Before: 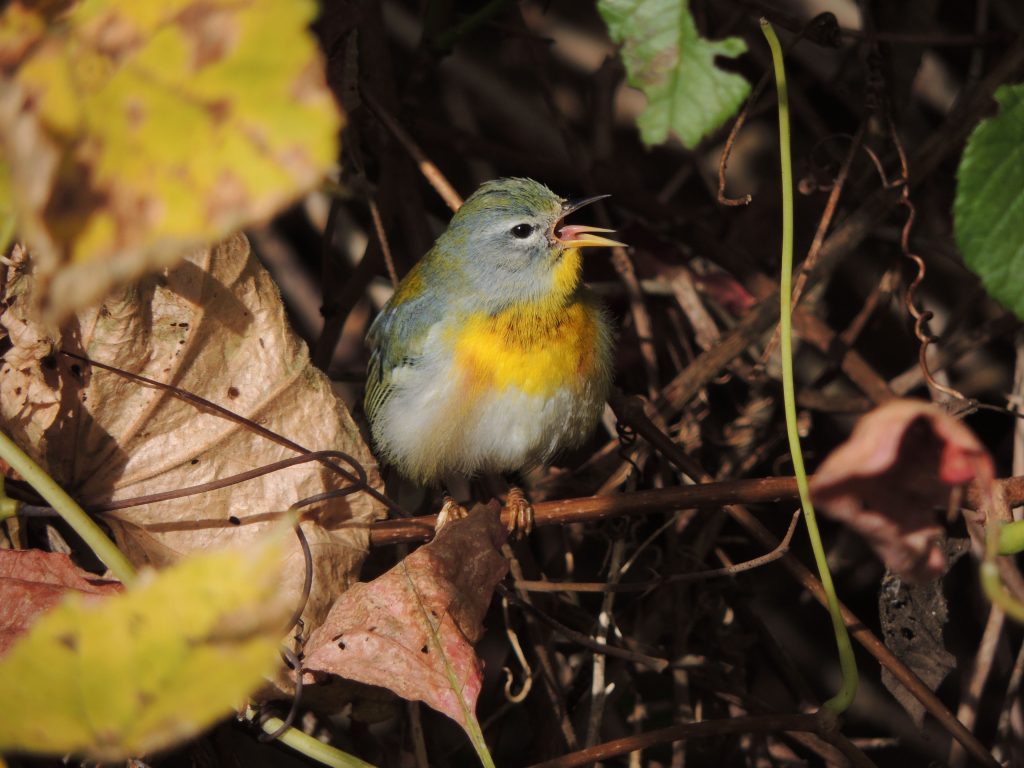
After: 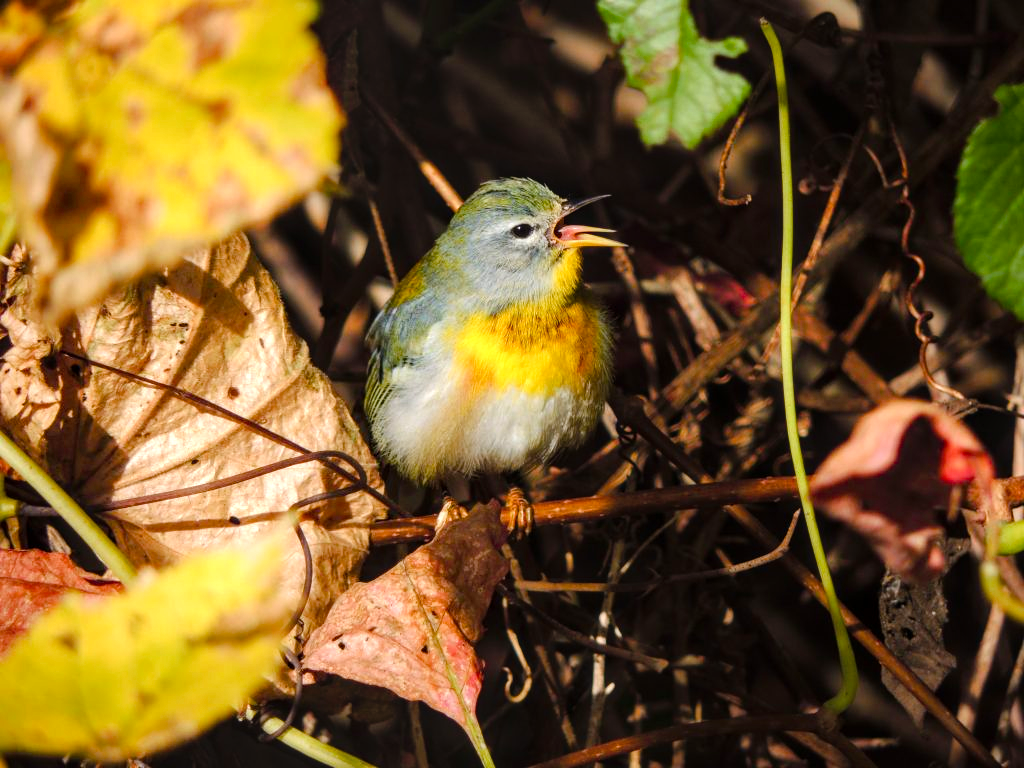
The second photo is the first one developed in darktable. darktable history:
color balance rgb: perceptual saturation grading › global saturation 26.727%, perceptual saturation grading › highlights -28.375%, perceptual saturation grading › mid-tones 15.332%, perceptual saturation grading › shadows 34.409%
exposure: exposure -0.212 EV, compensate highlight preservation false
tone equalizer: -8 EV -0.787 EV, -7 EV -0.737 EV, -6 EV -0.569 EV, -5 EV -0.389 EV, -3 EV 0.4 EV, -2 EV 0.6 EV, -1 EV 0.684 EV, +0 EV 0.727 EV, mask exposure compensation -0.495 EV
levels: black 0.079%, levels [0, 0.435, 0.917]
local contrast: on, module defaults
